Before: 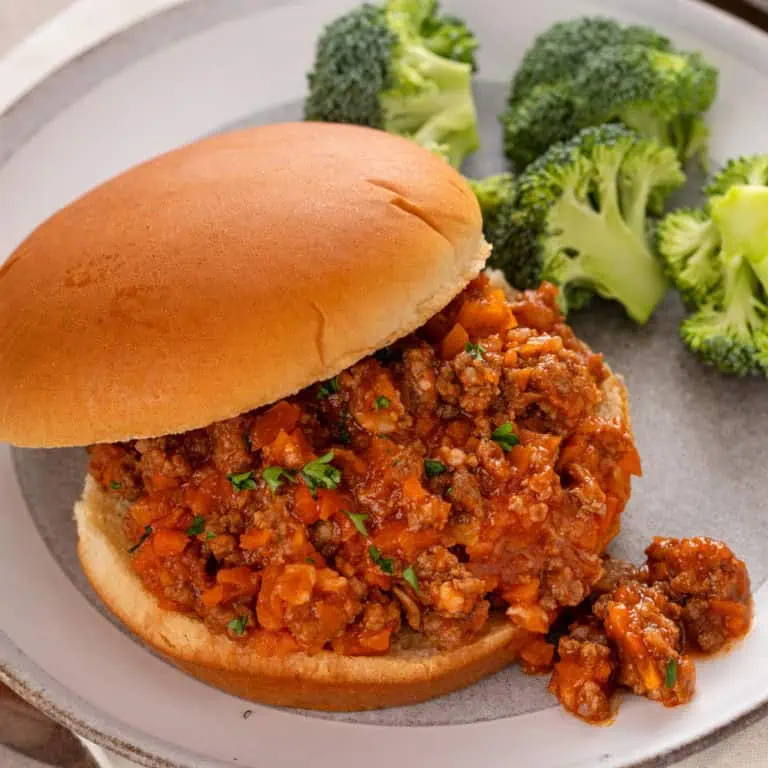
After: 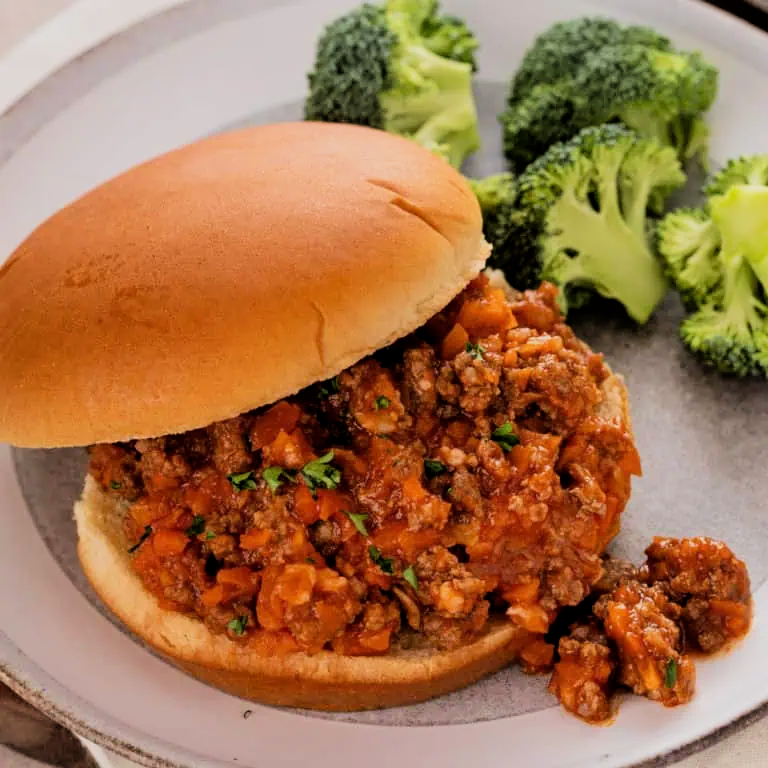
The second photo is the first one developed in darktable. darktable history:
velvia: on, module defaults
filmic rgb: black relative exposure -5 EV, hardness 2.88, contrast 1.3, highlights saturation mix -30%
